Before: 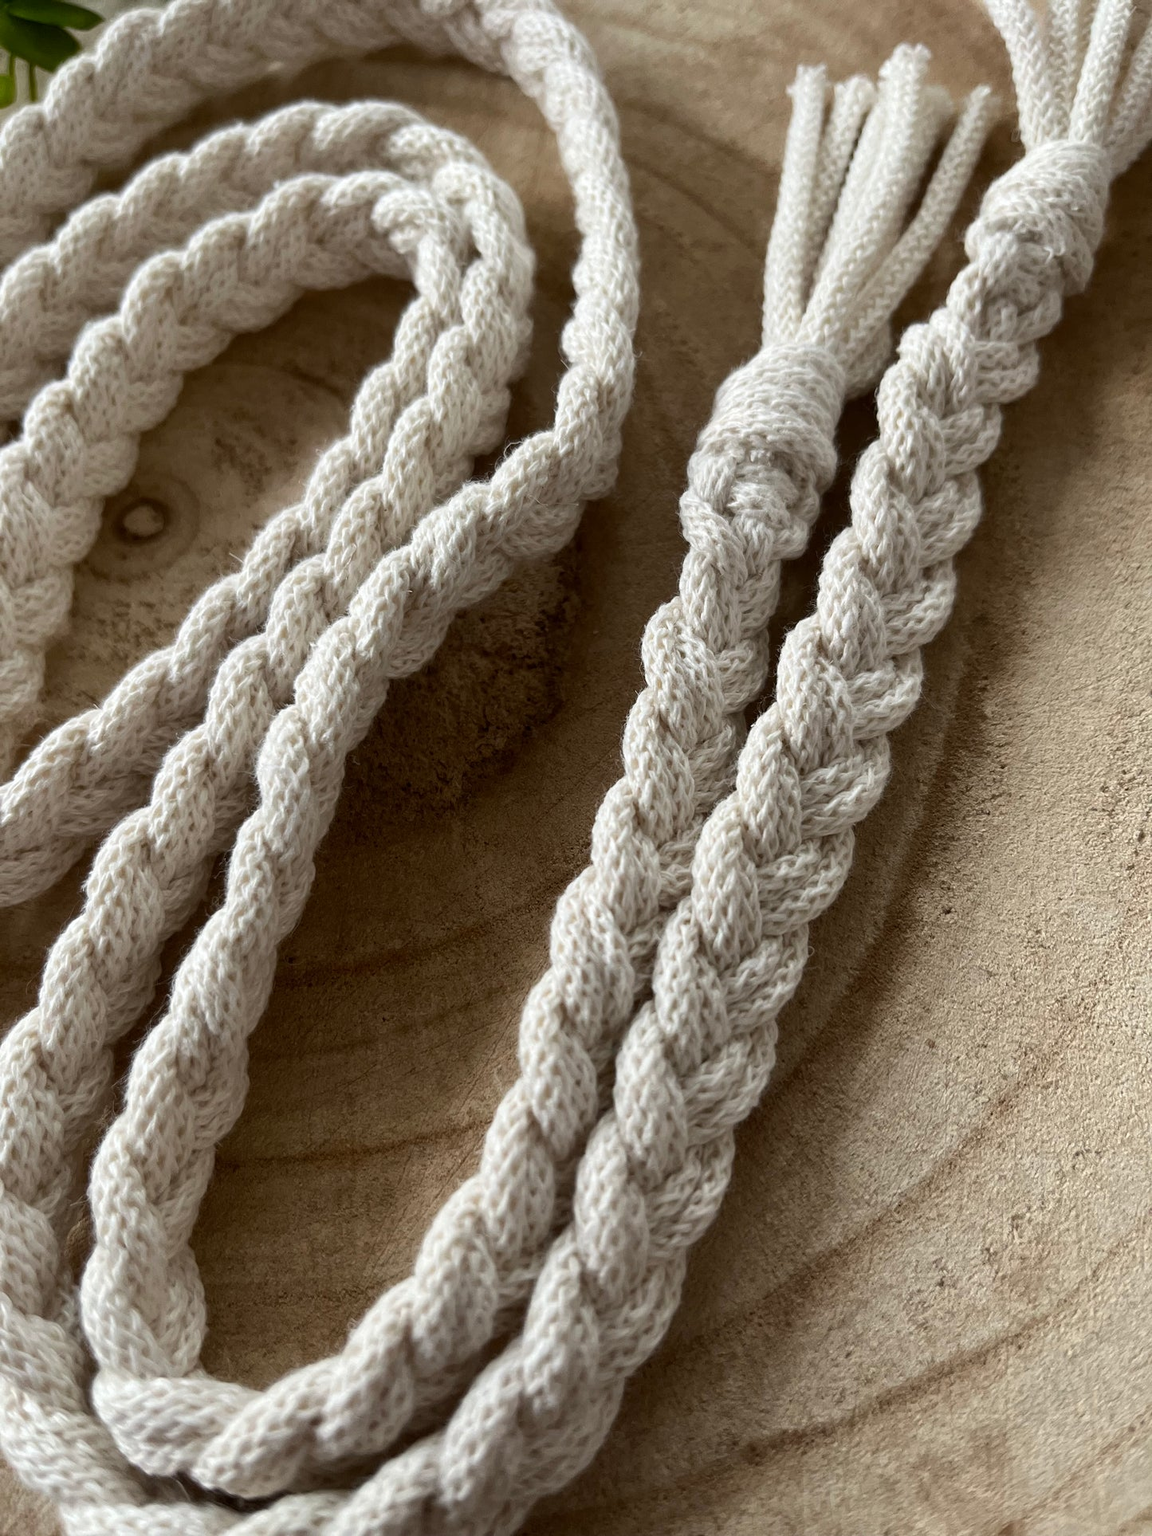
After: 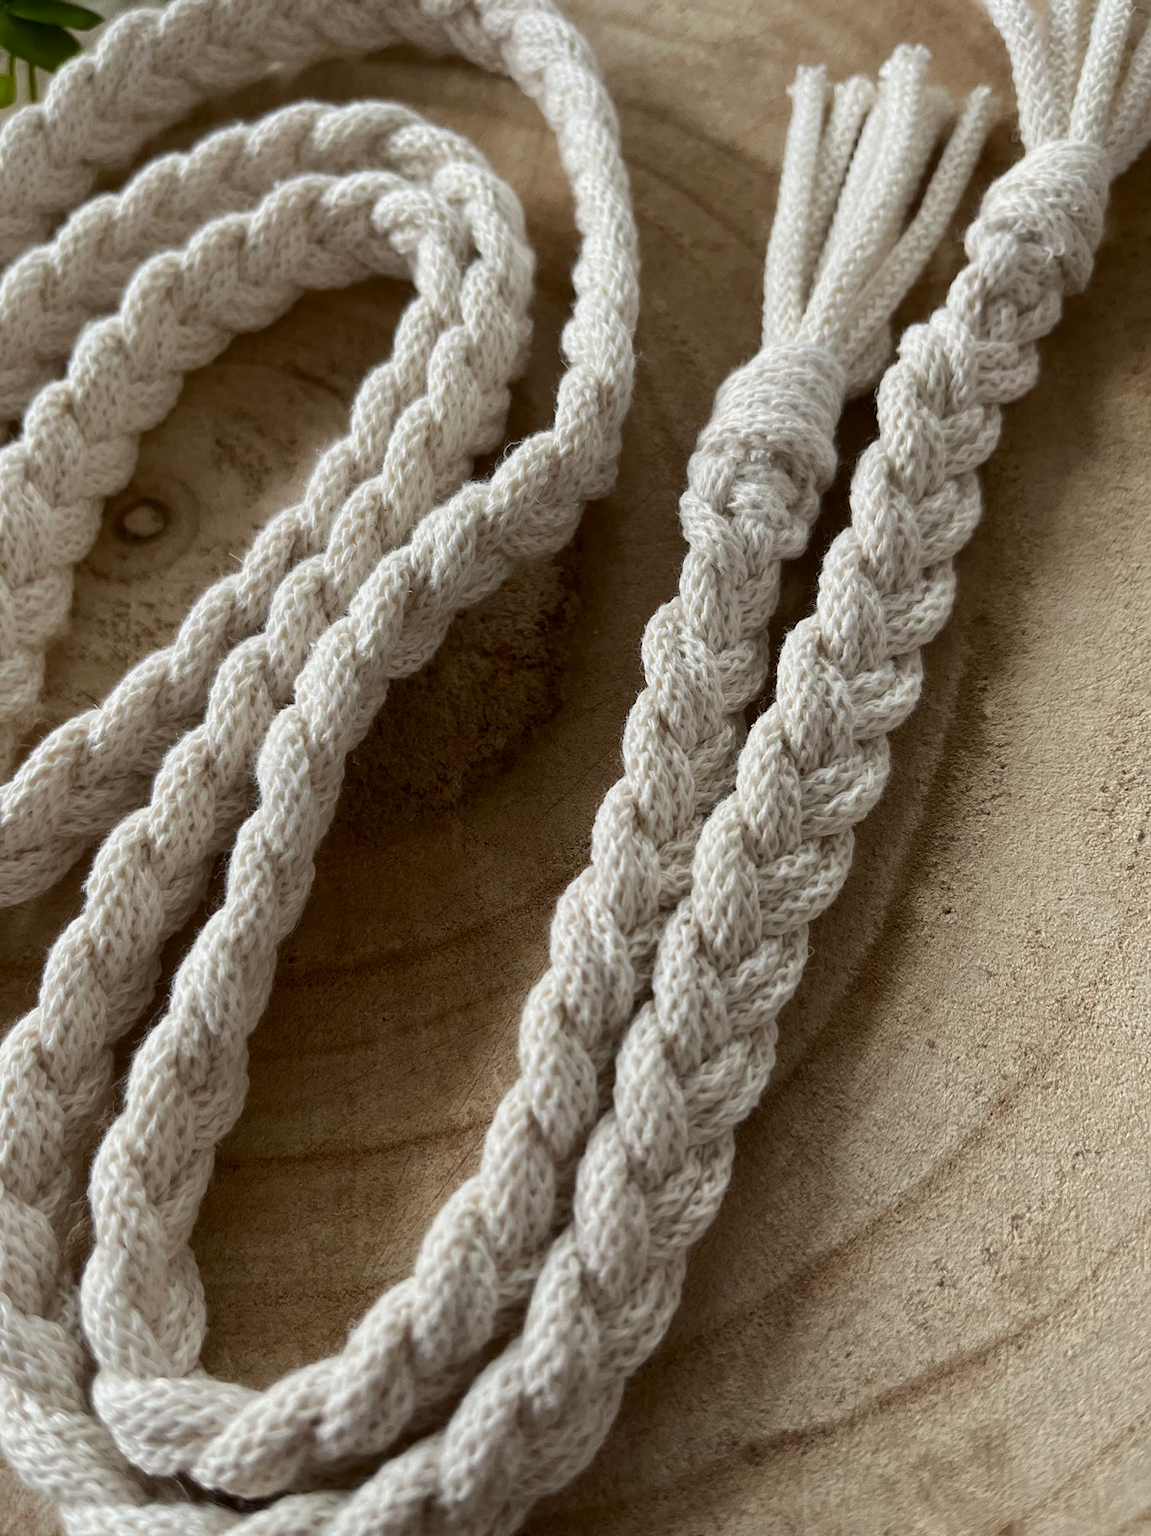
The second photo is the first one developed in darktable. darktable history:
shadows and highlights: shadows -20.48, white point adjustment -2.15, highlights -34.73
